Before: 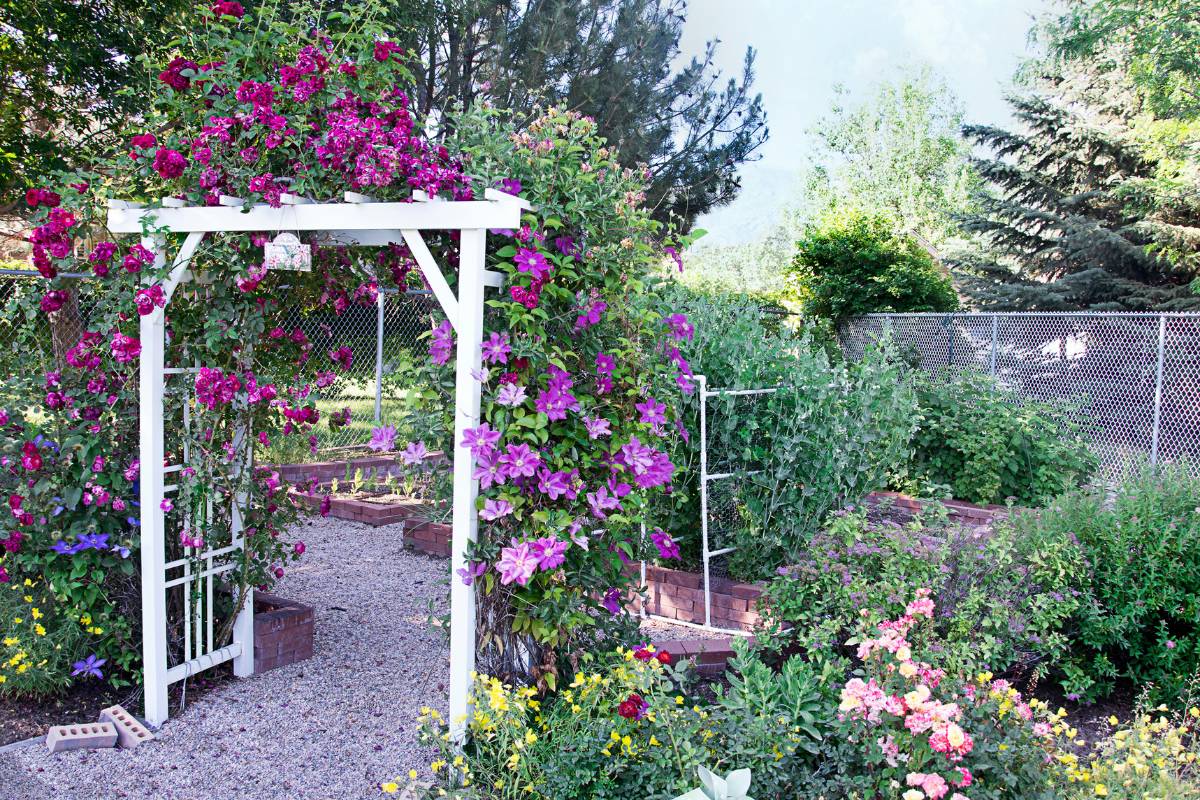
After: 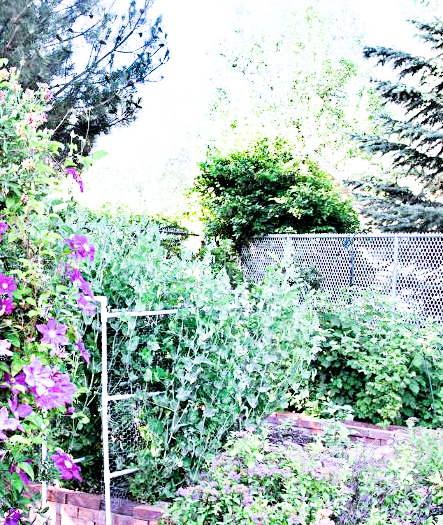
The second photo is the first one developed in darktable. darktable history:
white balance: red 0.974, blue 1.044
crop and rotate: left 49.936%, top 10.094%, right 13.136%, bottom 24.256%
filmic rgb: black relative exposure -5 EV, hardness 2.88, contrast 1.3, highlights saturation mix -30%
exposure: black level correction 0, exposure 1.741 EV, compensate exposure bias true, compensate highlight preservation false
contrast brightness saturation: saturation -0.04
contrast equalizer: octaves 7, y [[0.6 ×6], [0.55 ×6], [0 ×6], [0 ×6], [0 ×6]], mix 0.53
